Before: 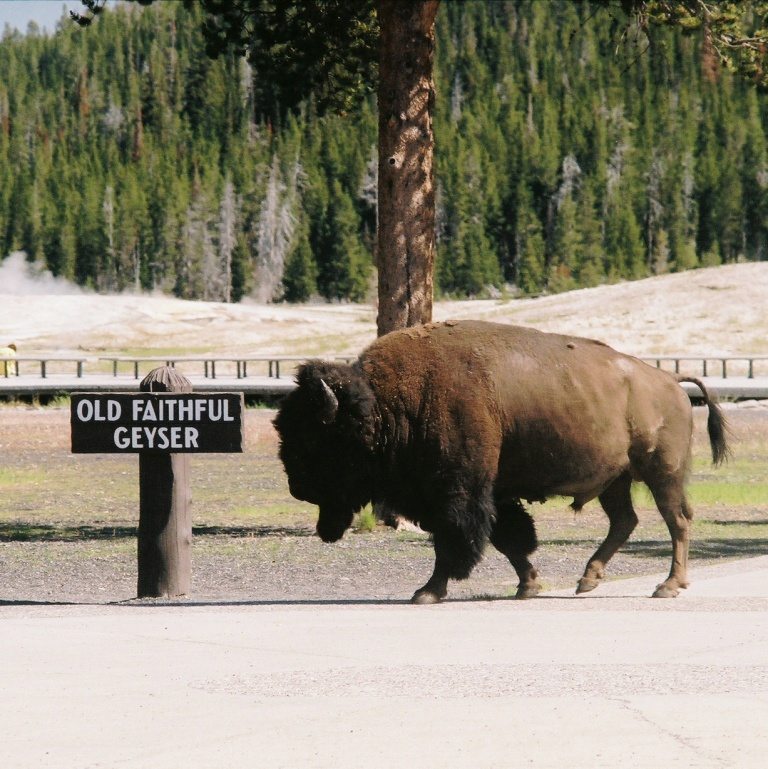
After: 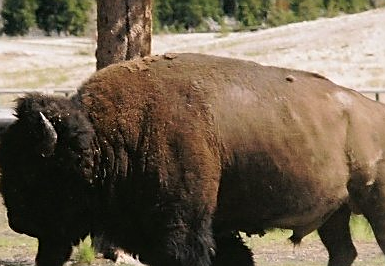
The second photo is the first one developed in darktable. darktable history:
sharpen: on, module defaults
crop: left 36.607%, top 34.735%, right 13.146%, bottom 30.611%
